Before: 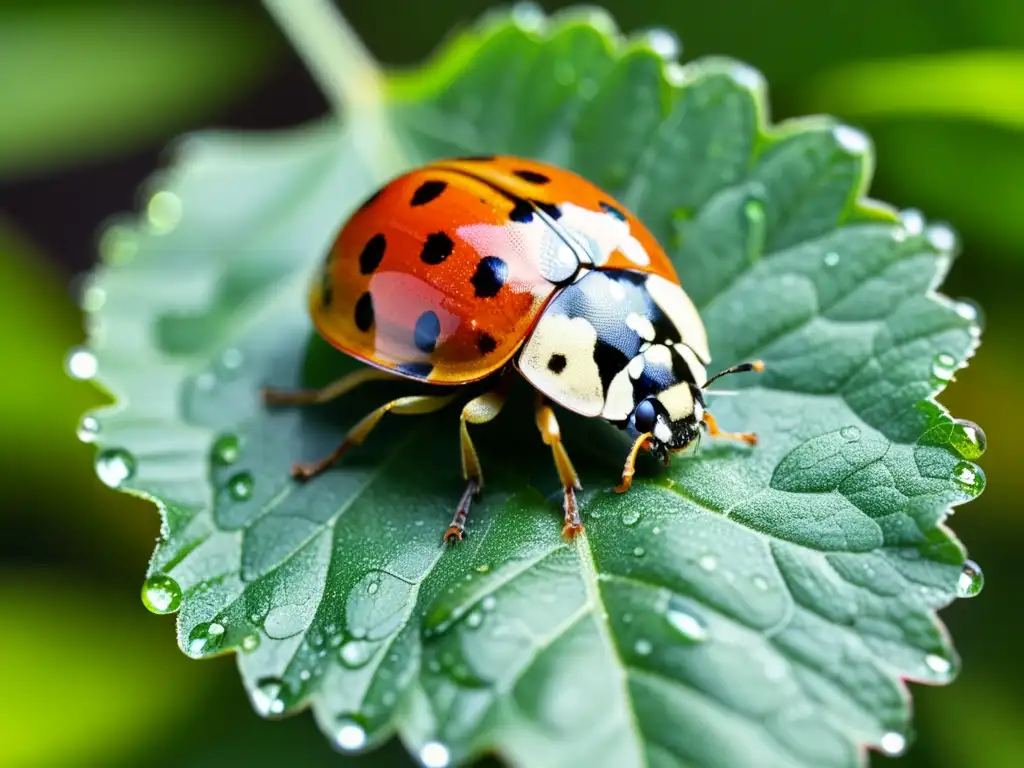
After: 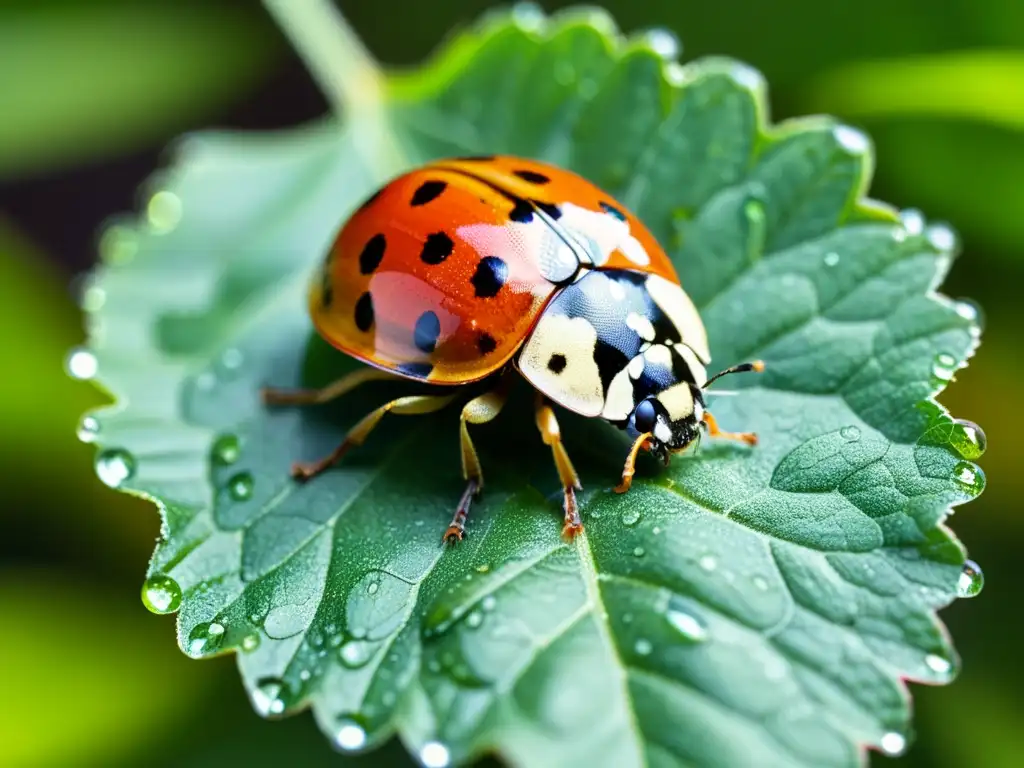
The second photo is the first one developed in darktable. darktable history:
velvia: strength 15.13%
